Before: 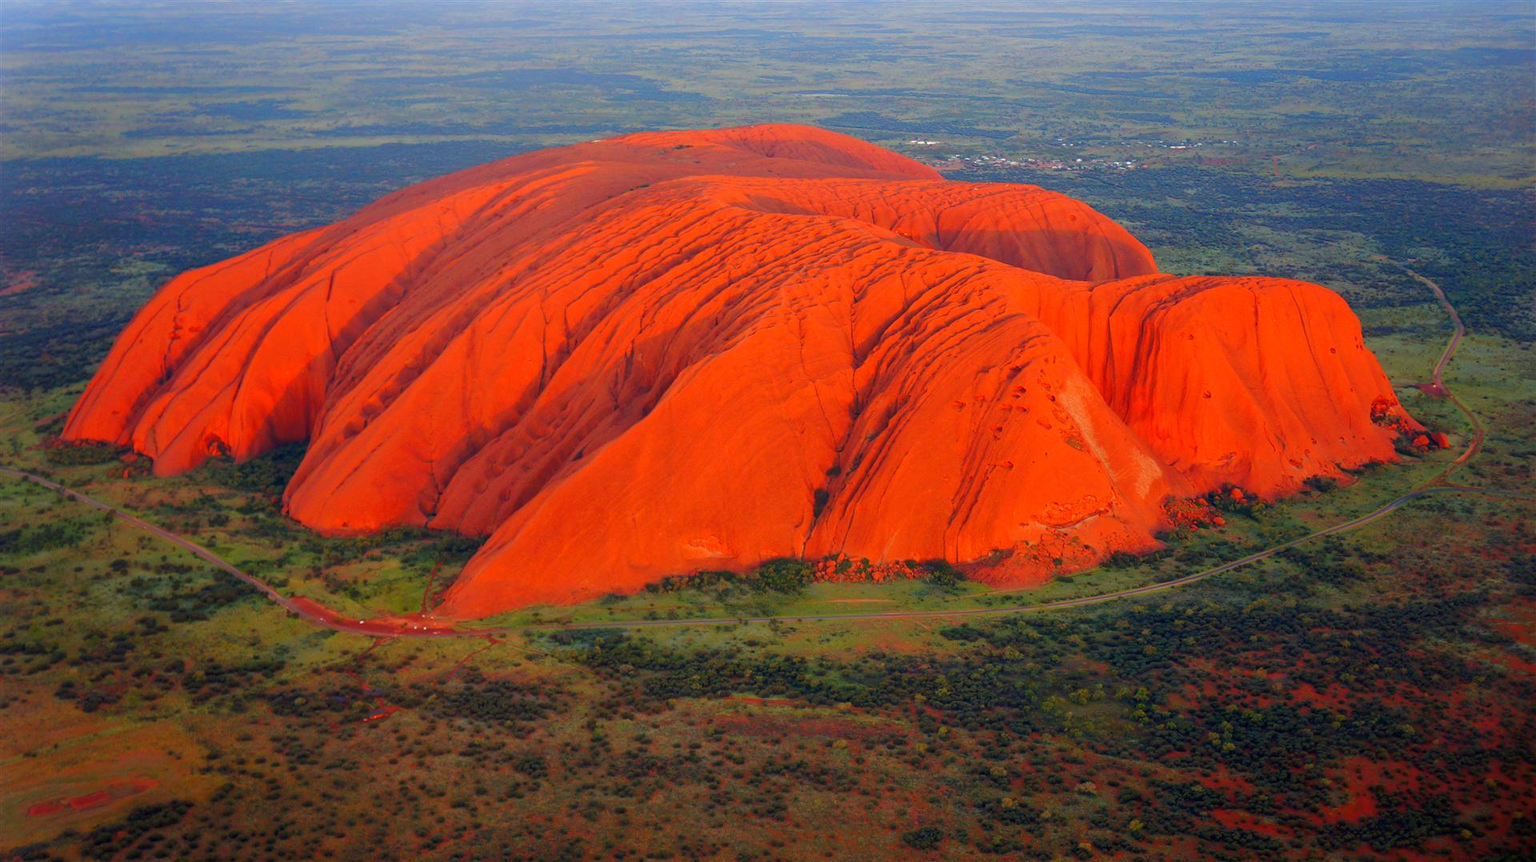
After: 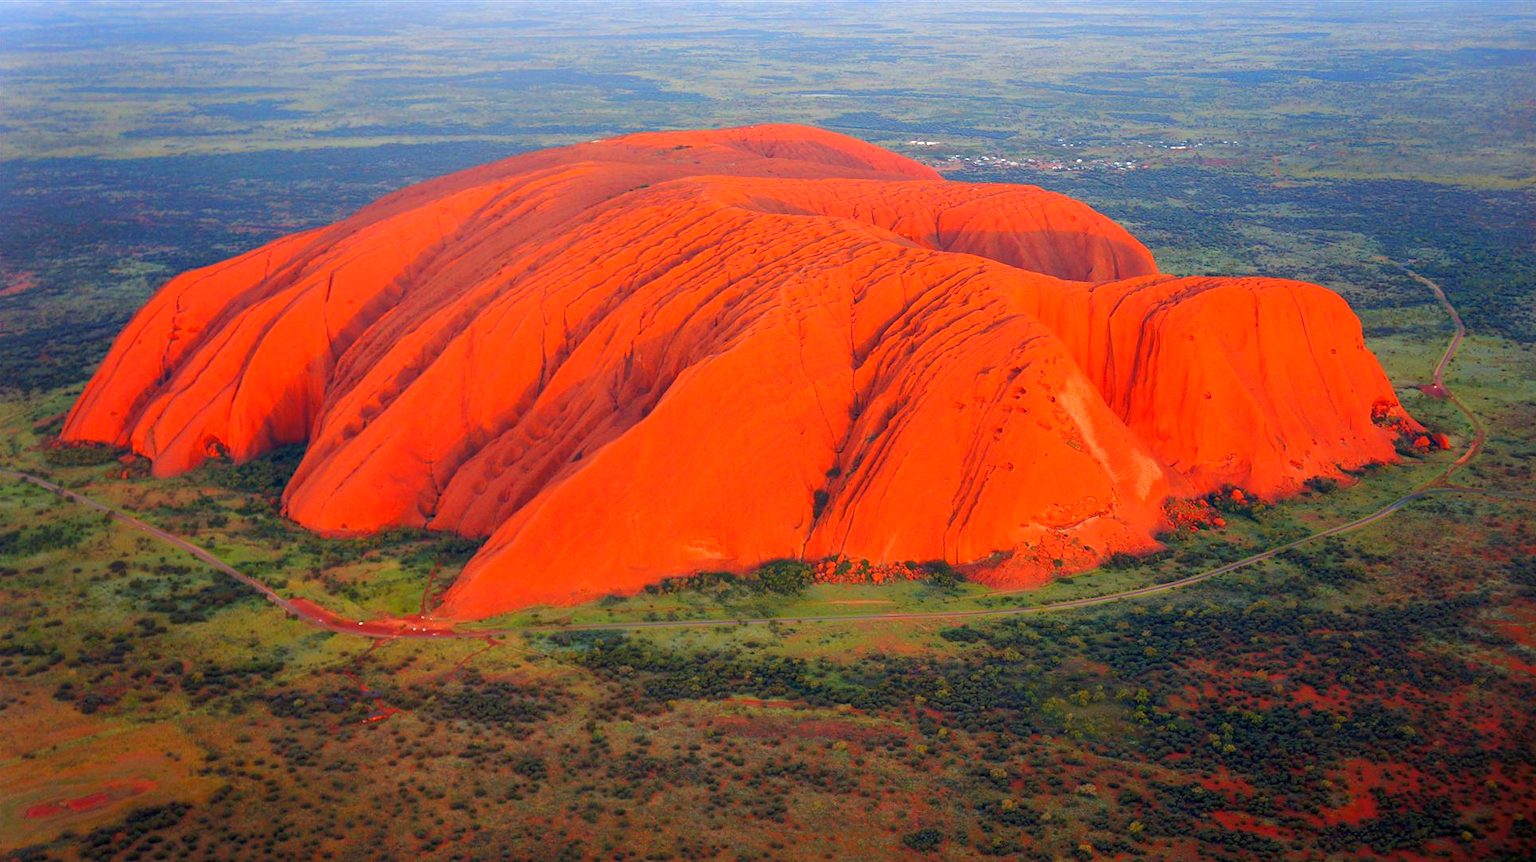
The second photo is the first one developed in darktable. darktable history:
exposure: black level correction 0.001, exposure 0.499 EV, compensate highlight preservation false
crop: left 0.127%
